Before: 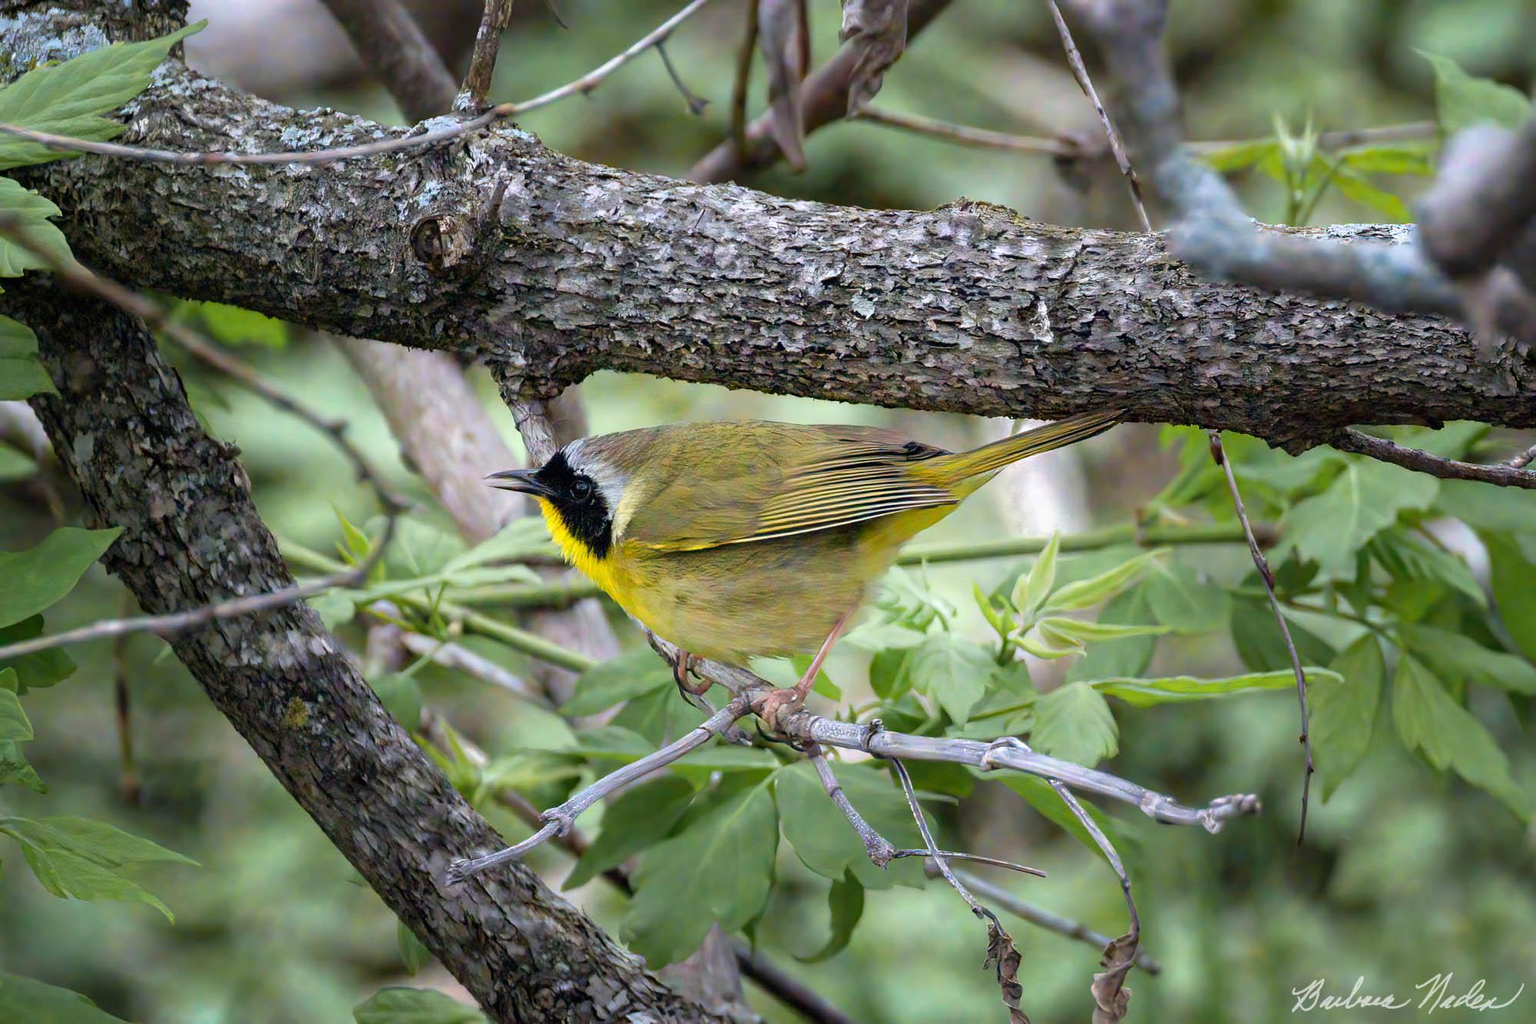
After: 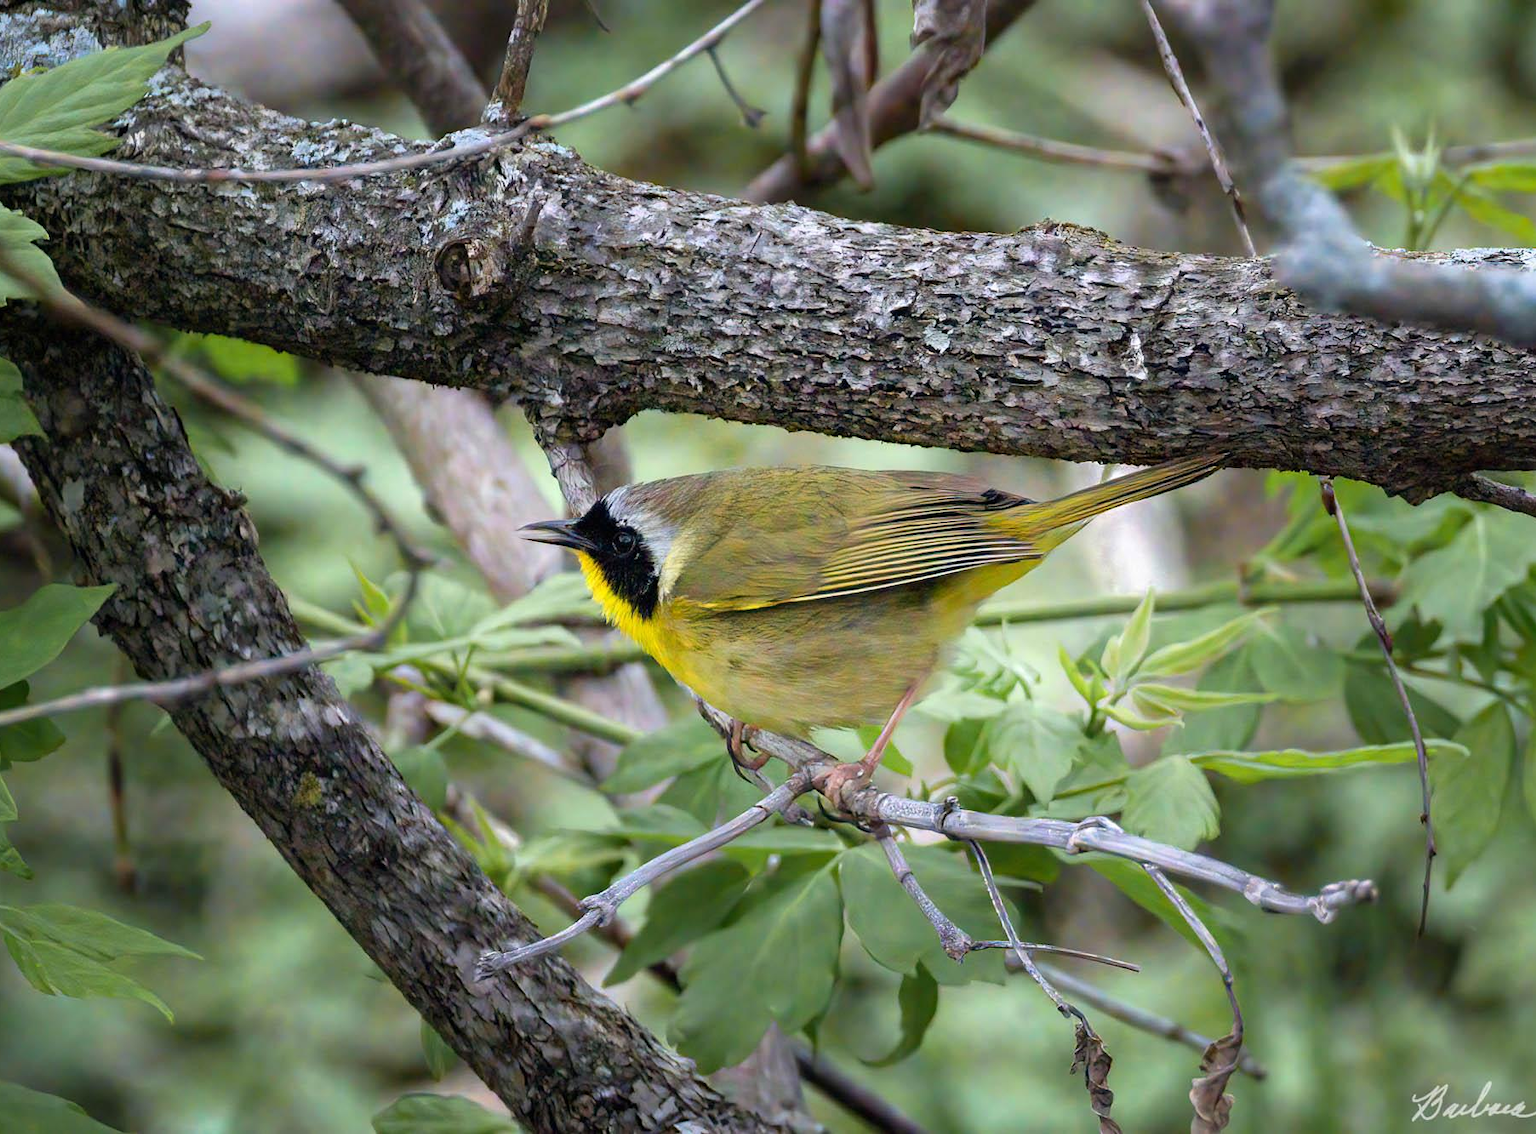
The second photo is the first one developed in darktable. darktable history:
crop and rotate: left 1.19%, right 8.521%
